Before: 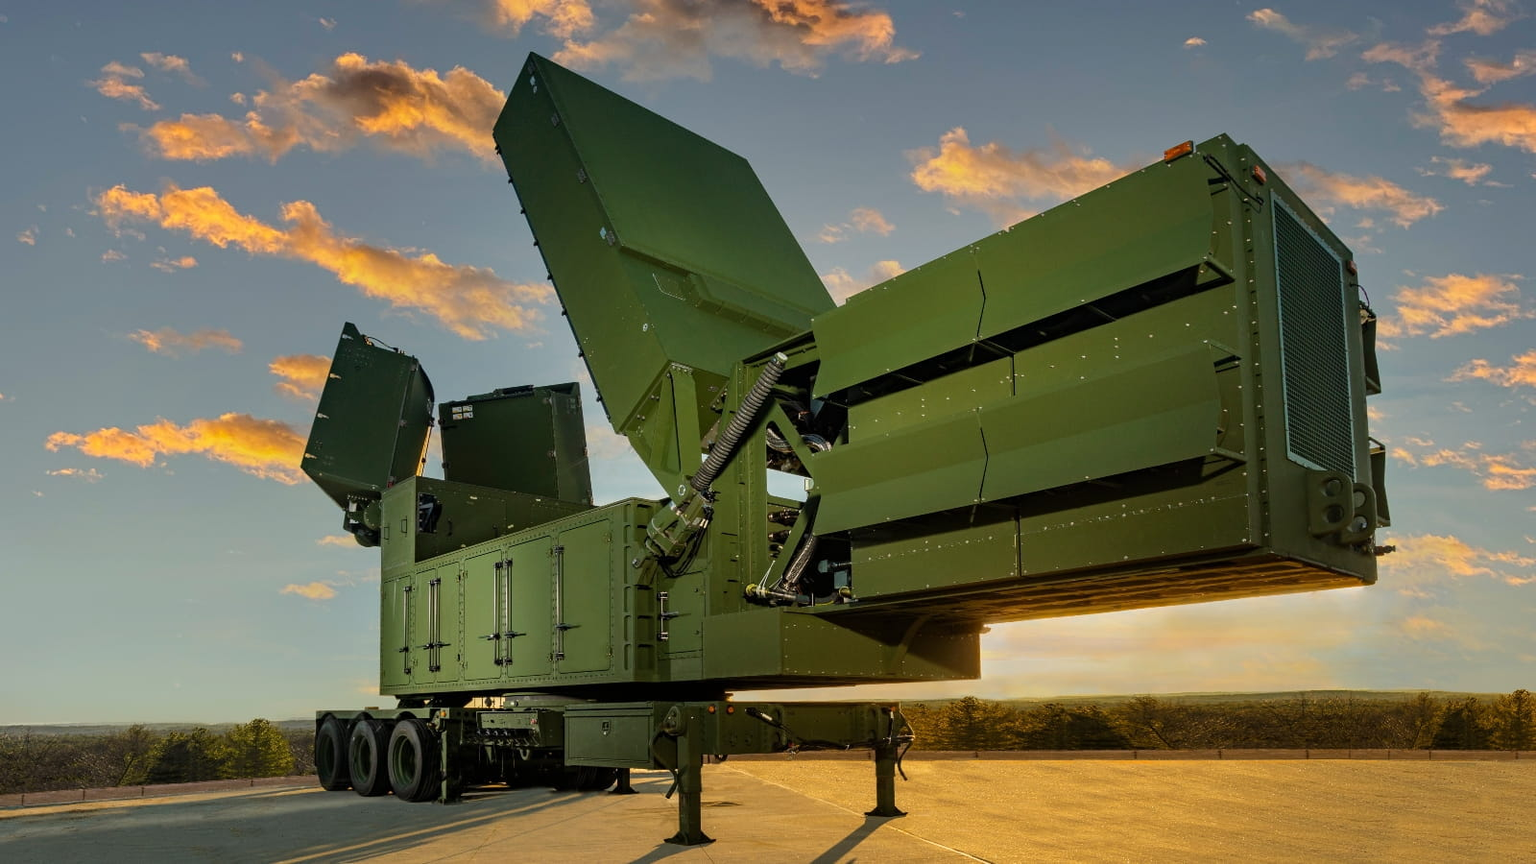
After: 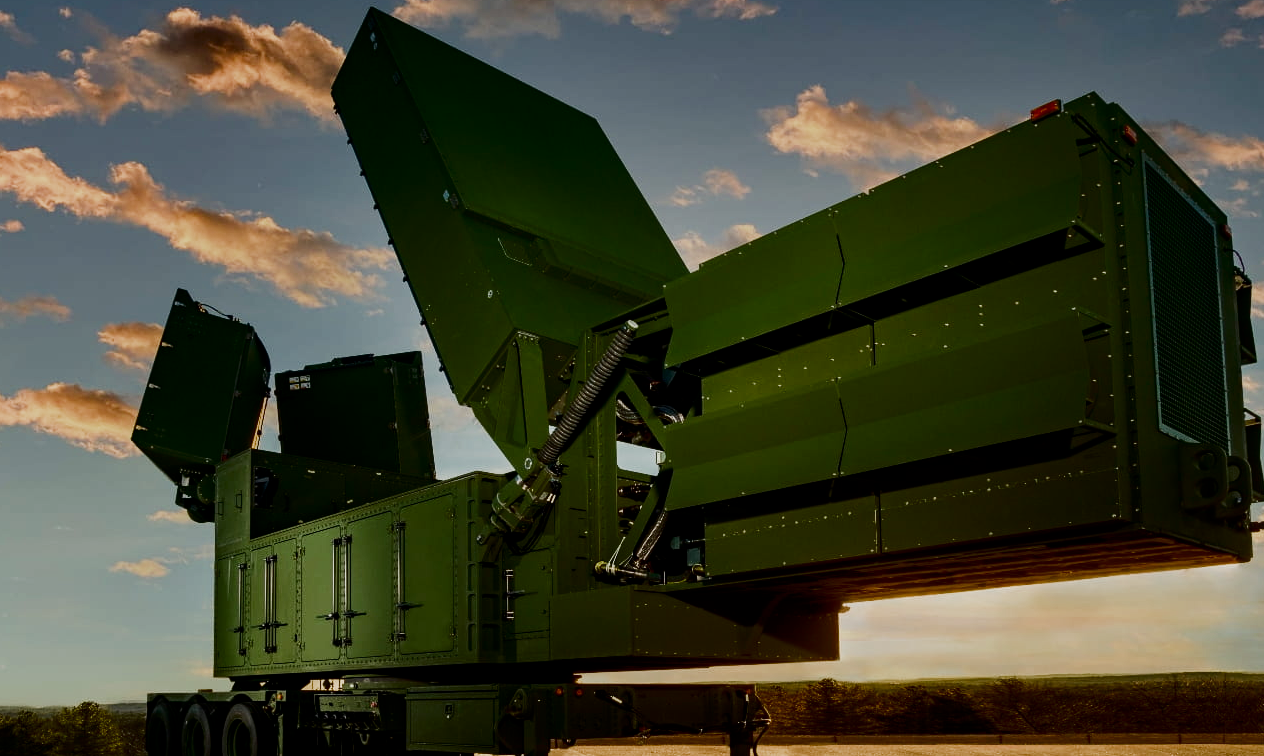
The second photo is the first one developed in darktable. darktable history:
filmic rgb: black relative exposure -9.56 EV, white relative exposure 3.06 EV, hardness 6.1, add noise in highlights 0.002, color science v3 (2019), use custom middle-gray values true, contrast in highlights soft
tone equalizer: edges refinement/feathering 500, mask exposure compensation -1.57 EV, preserve details no
crop: left 11.406%, top 5.295%, right 9.552%, bottom 10.661%
contrast brightness saturation: contrast 0.24, brightness -0.239, saturation 0.142
